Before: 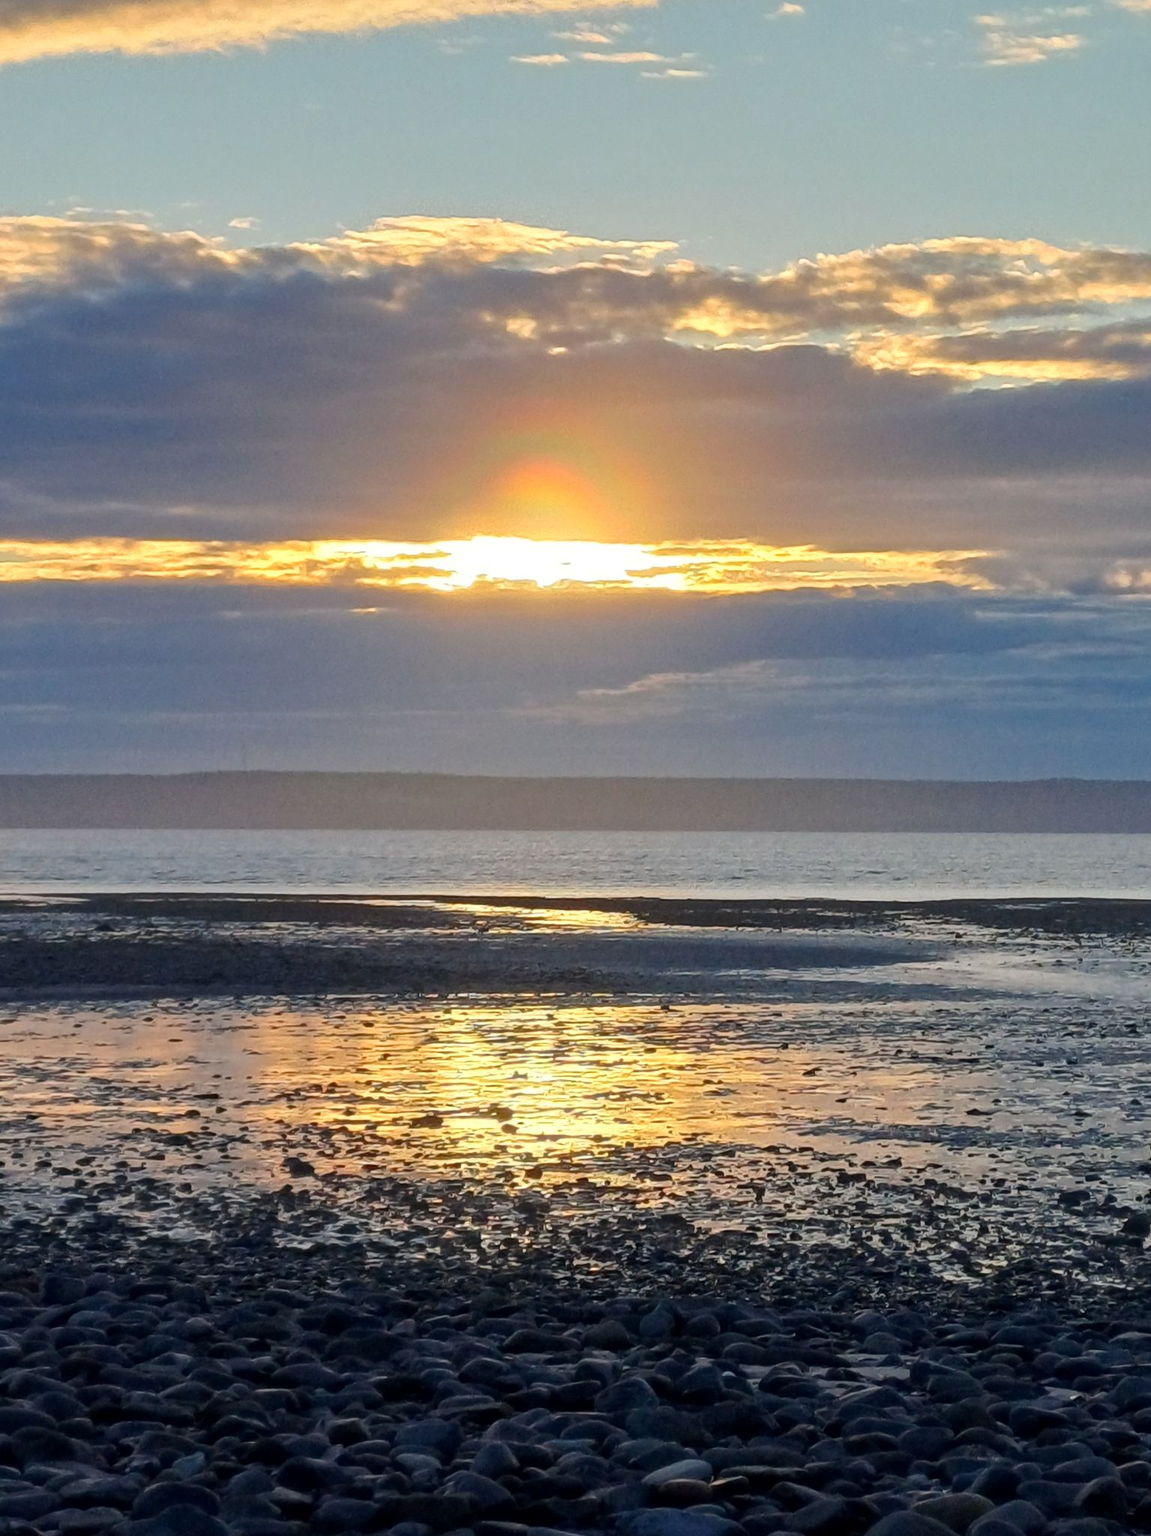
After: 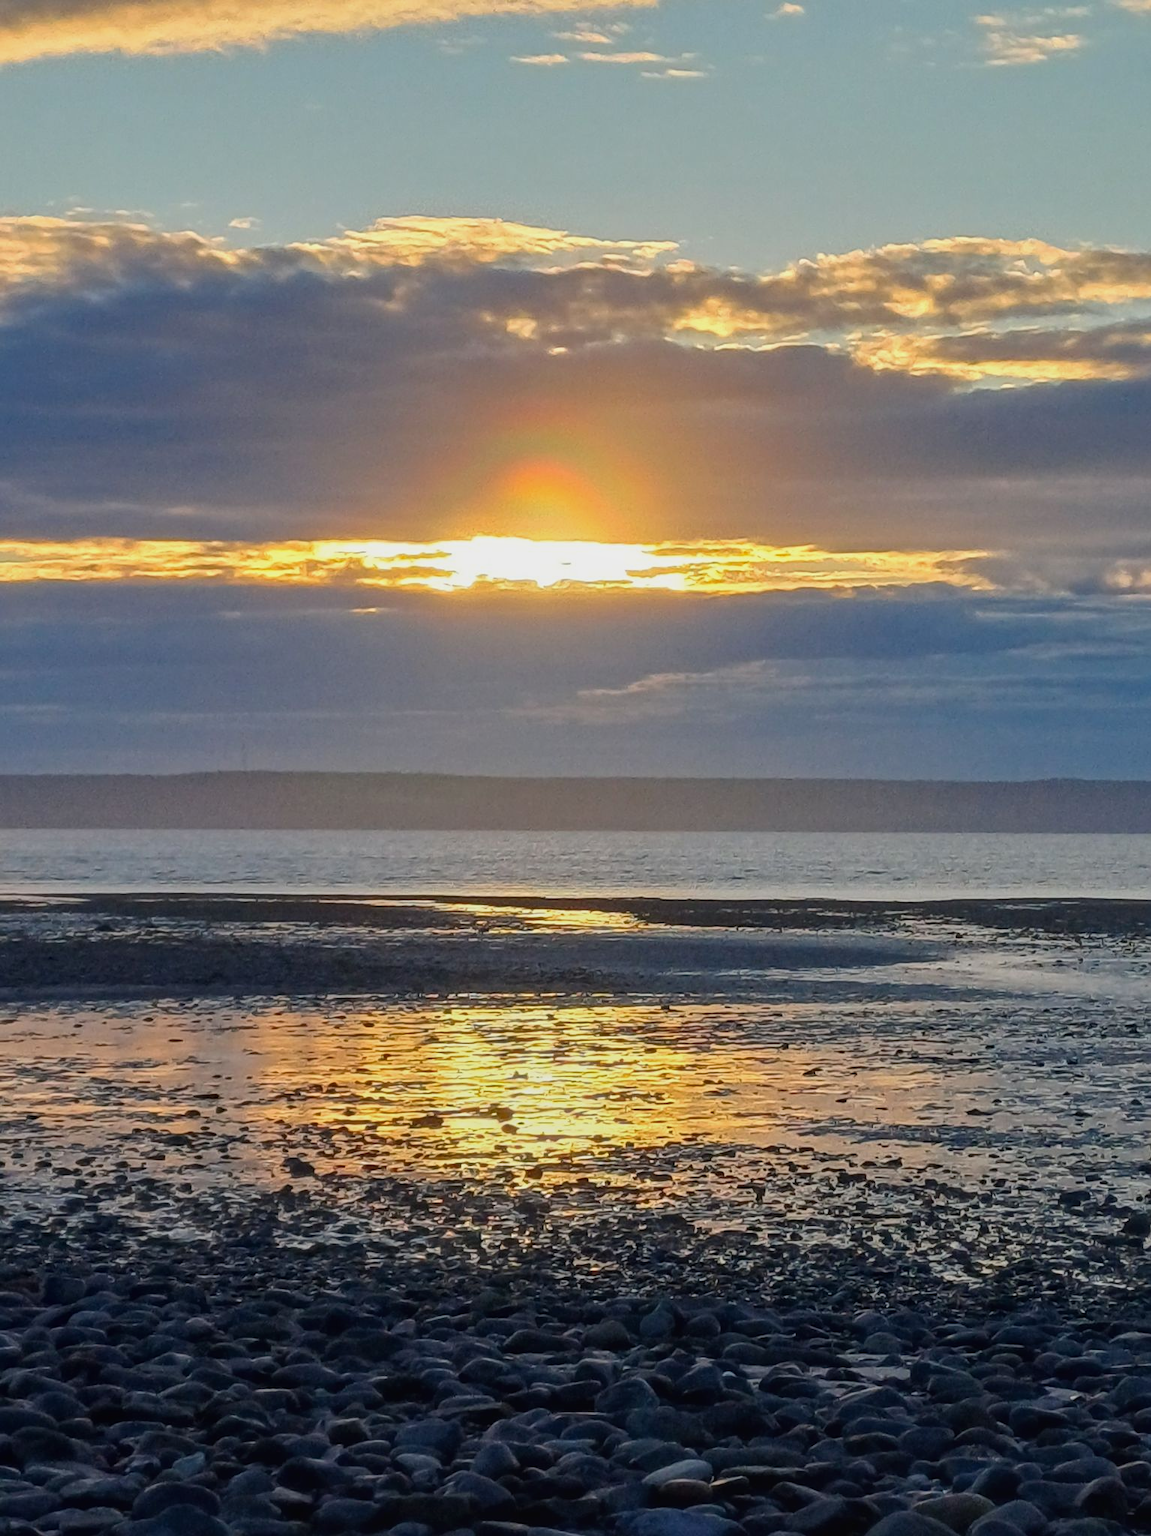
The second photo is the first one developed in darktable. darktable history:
sharpen: amount 0.2
local contrast: detail 110%
exposure: exposure 0.078 EV, compensate highlight preservation false
color balance rgb: global vibrance 10%
tone equalizer: on, module defaults
shadows and highlights: radius 121.13, shadows 21.4, white point adjustment -9.72, highlights -14.39, soften with gaussian
